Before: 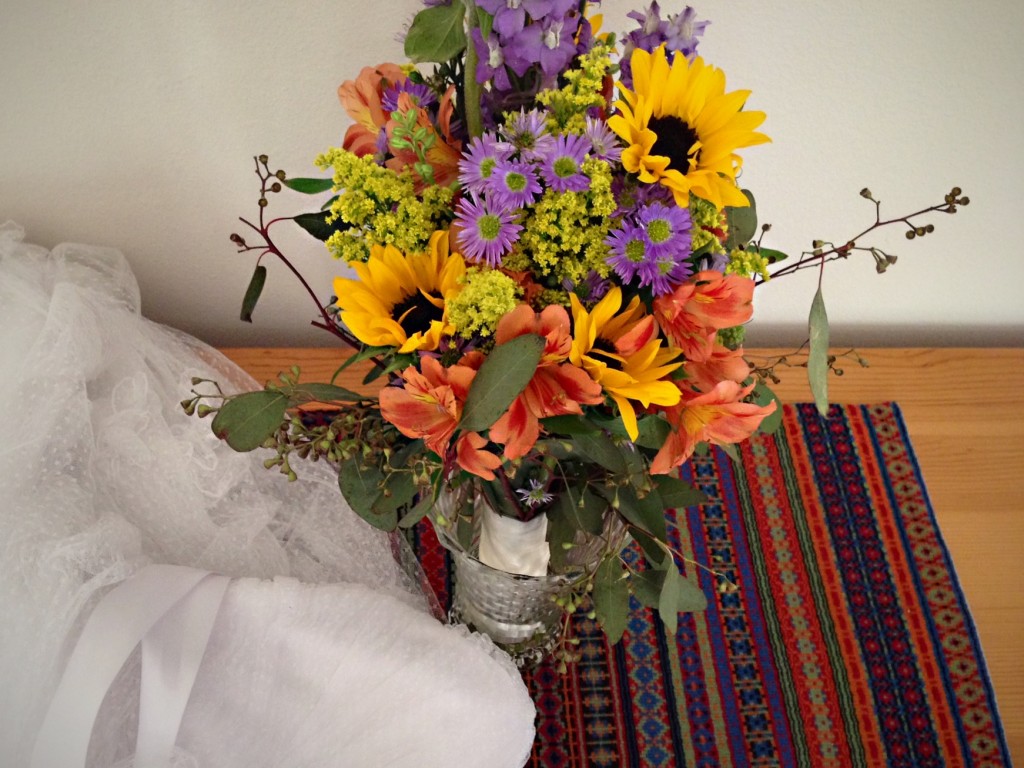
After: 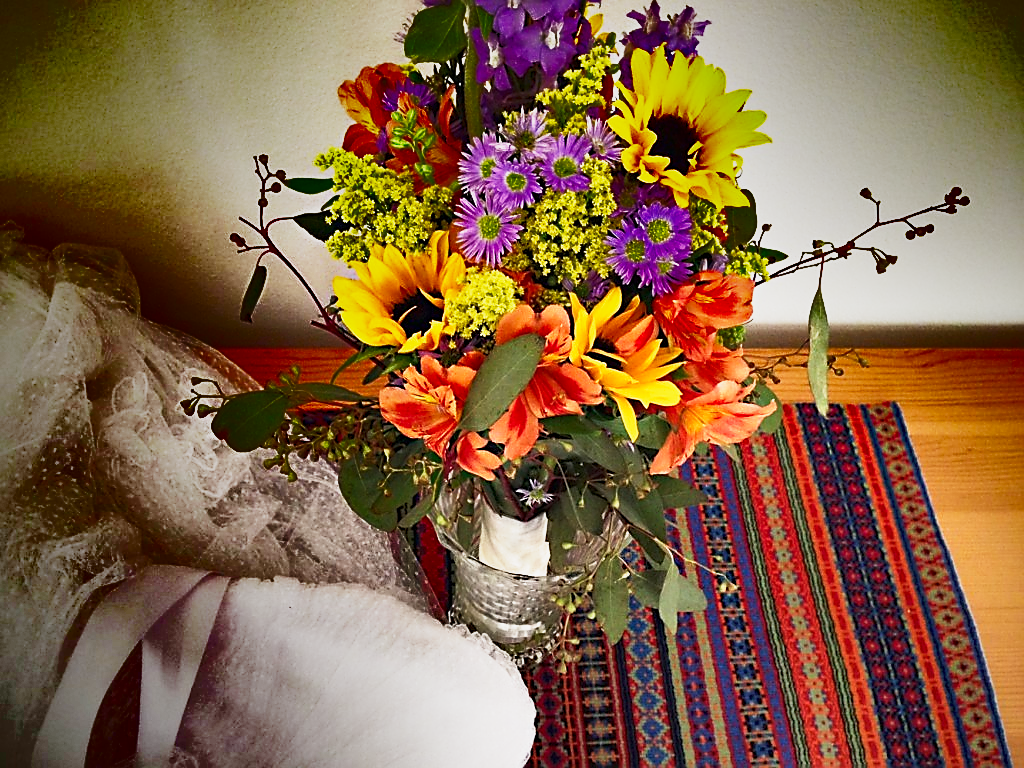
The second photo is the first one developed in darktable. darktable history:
base curve: curves: ch0 [(0, 0) (0.495, 0.917) (1, 1)], preserve colors none
sharpen: radius 1.4, amount 1.25, threshold 0.7
shadows and highlights: radius 123.98, shadows 100, white point adjustment -3, highlights -100, highlights color adjustment 89.84%, soften with gaussian
